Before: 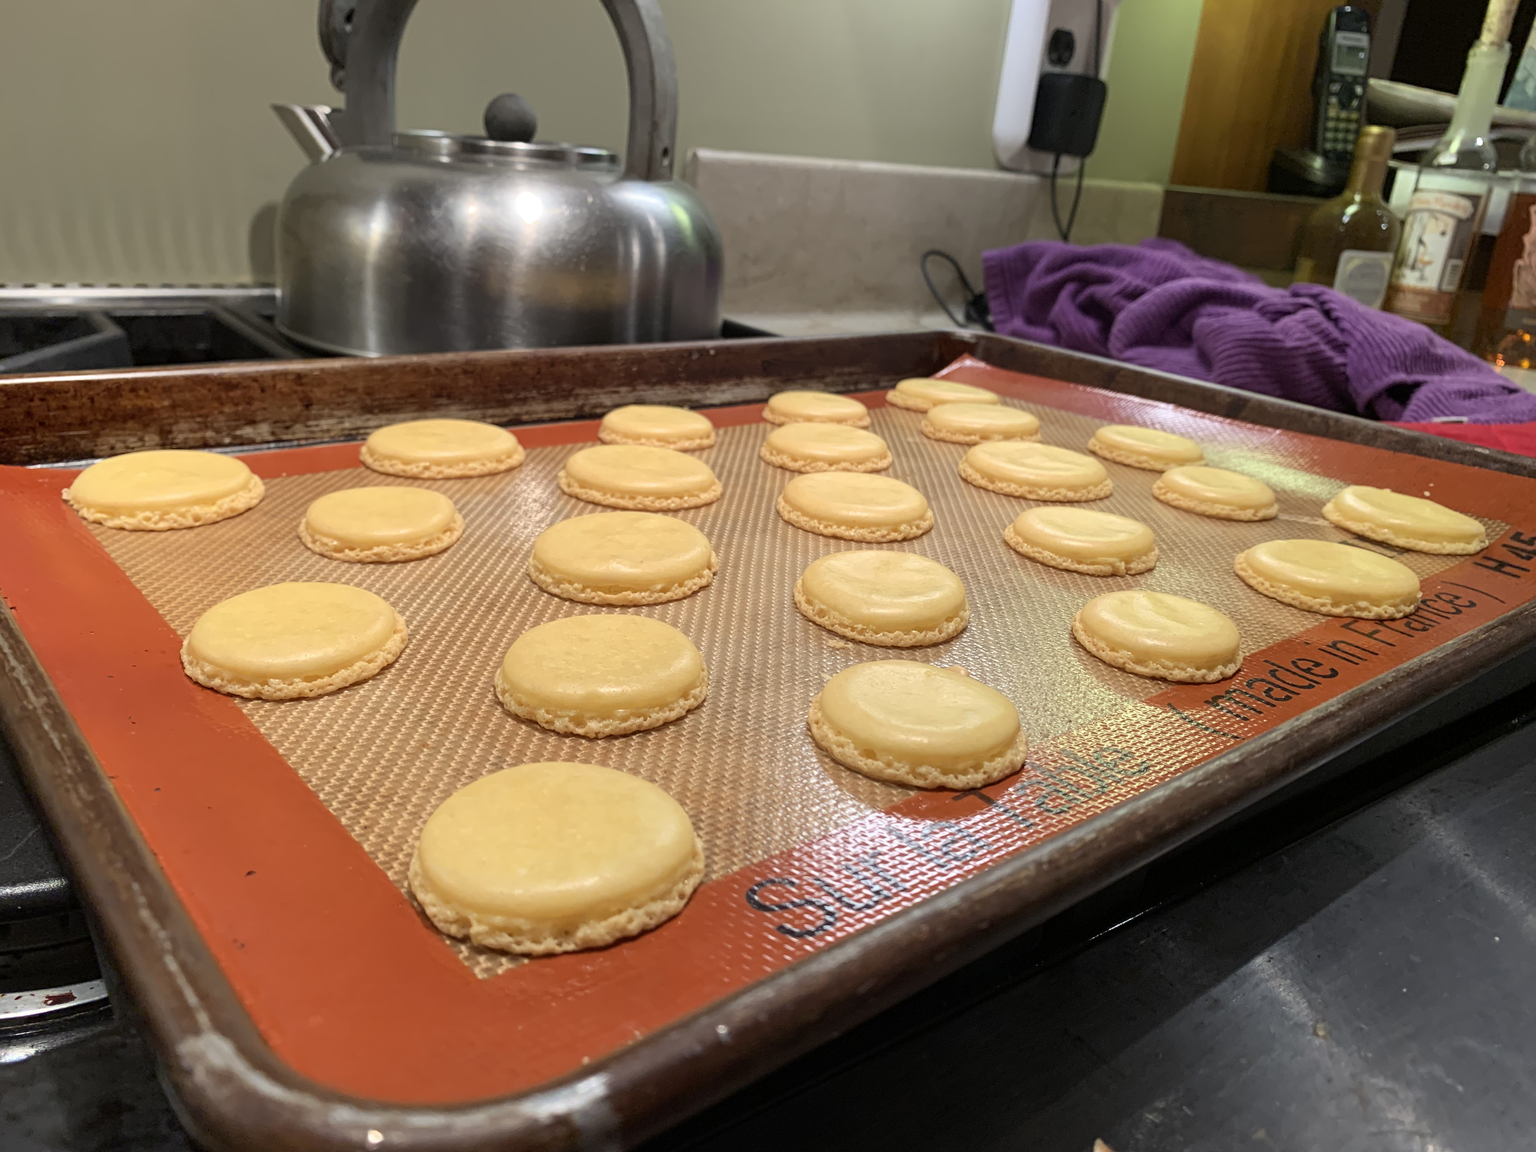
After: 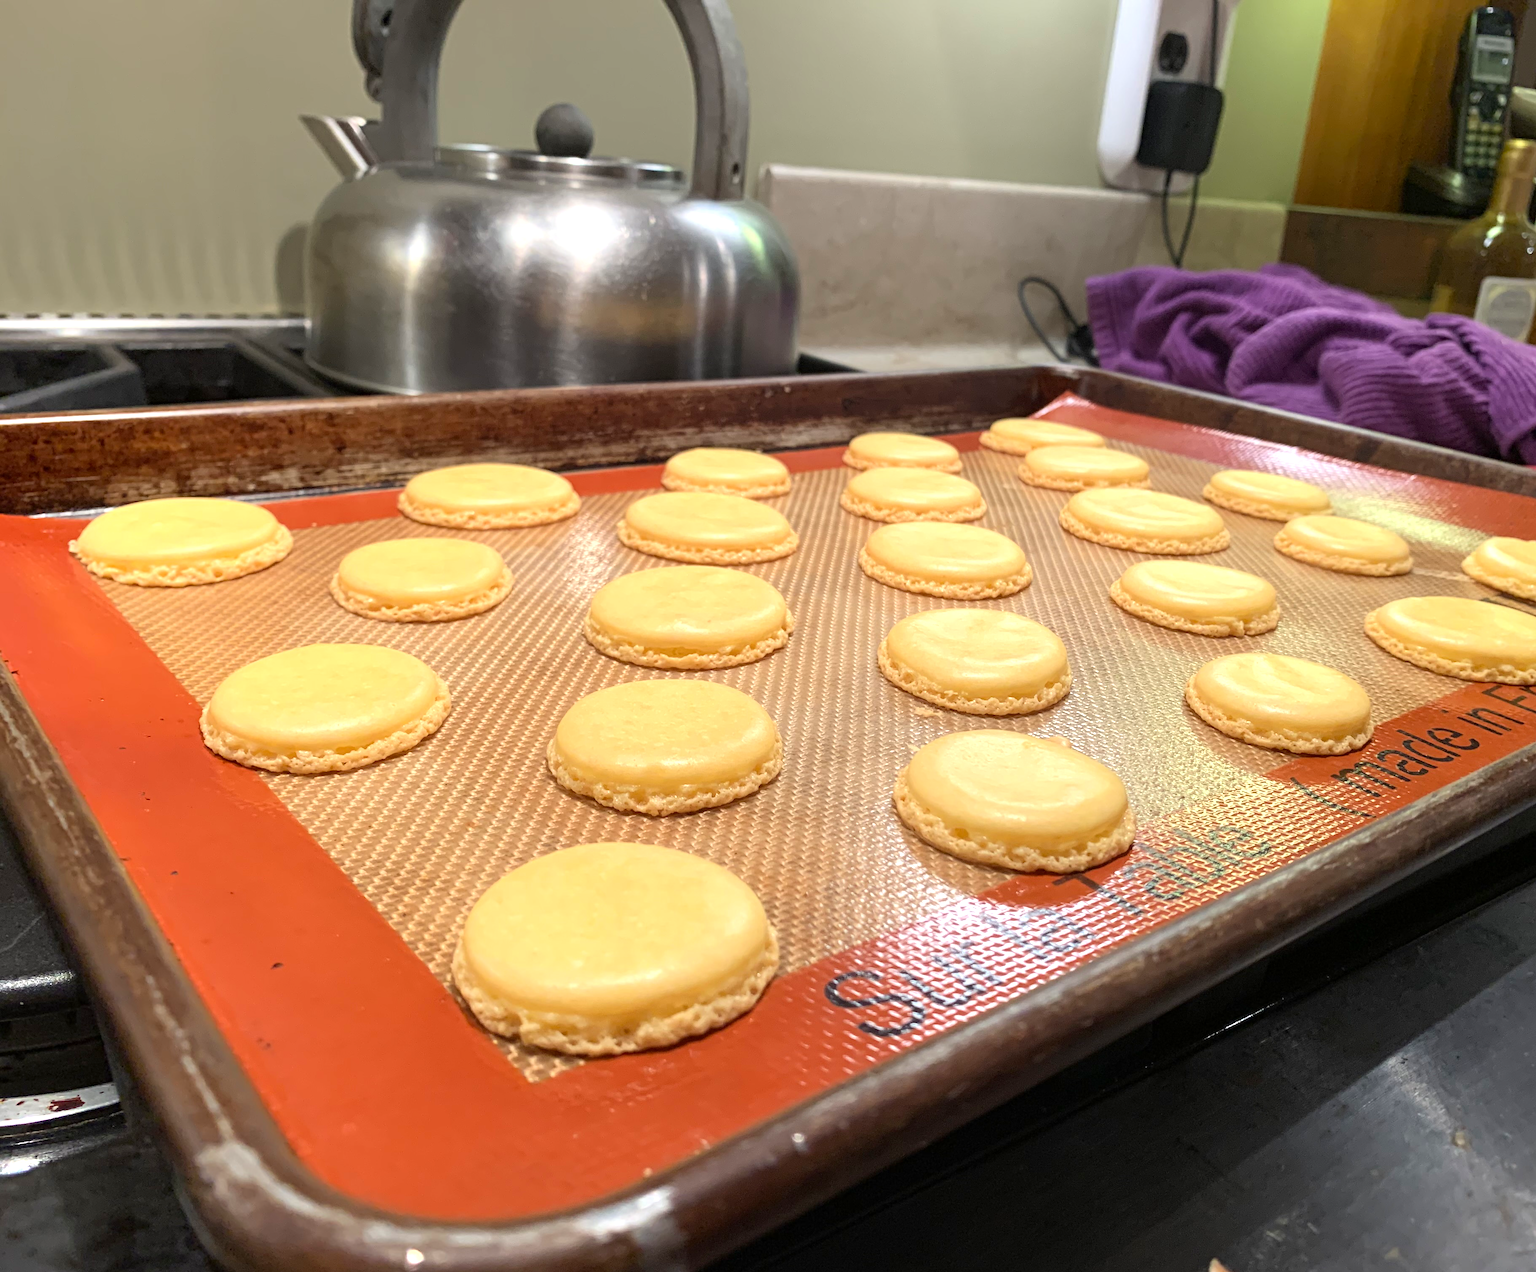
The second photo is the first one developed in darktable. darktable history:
crop: right 9.509%, bottom 0.031%
exposure: exposure 0.496 EV, compensate highlight preservation false
